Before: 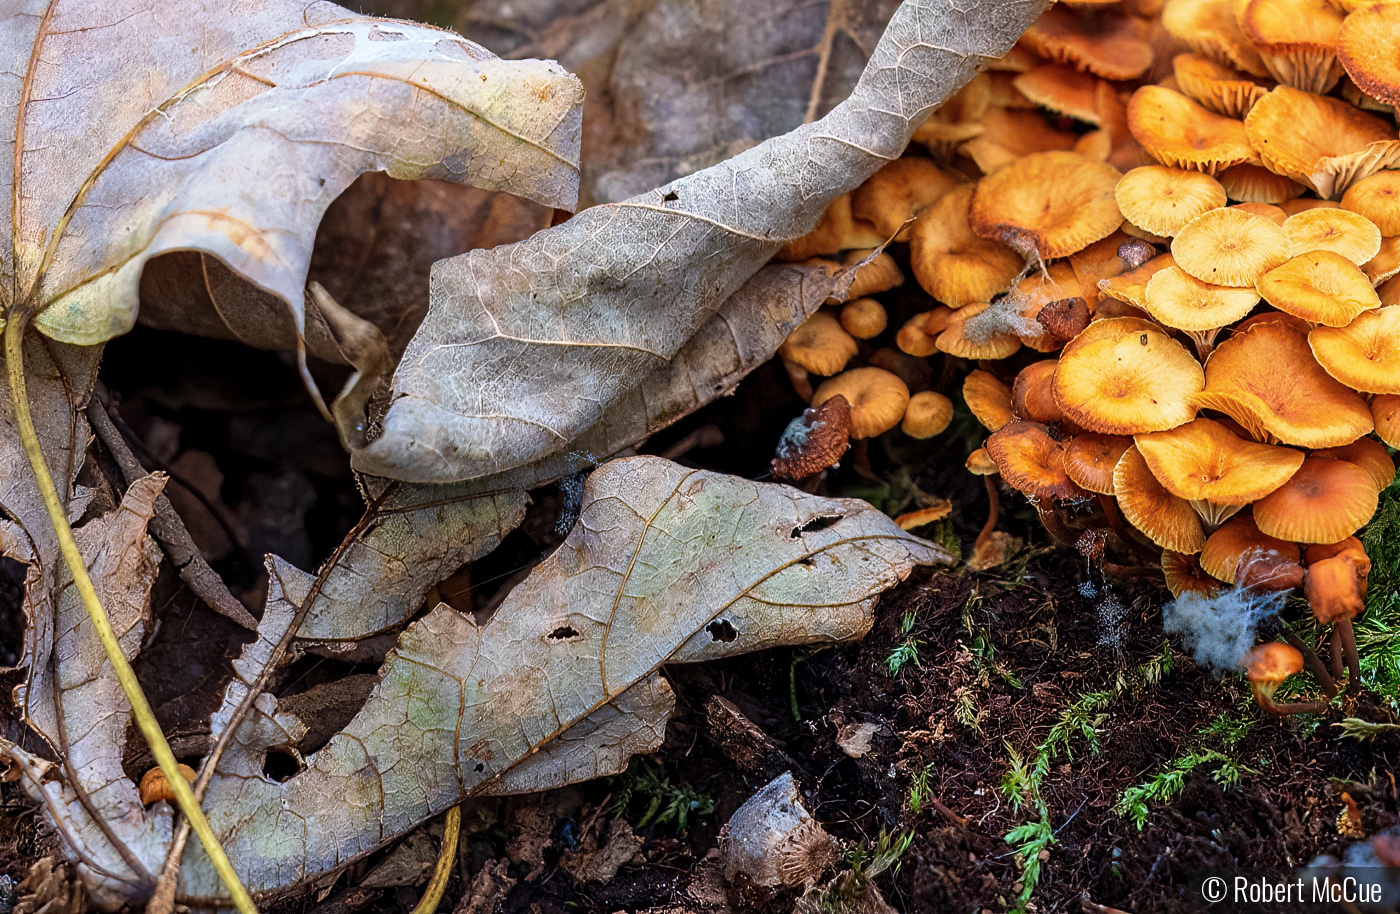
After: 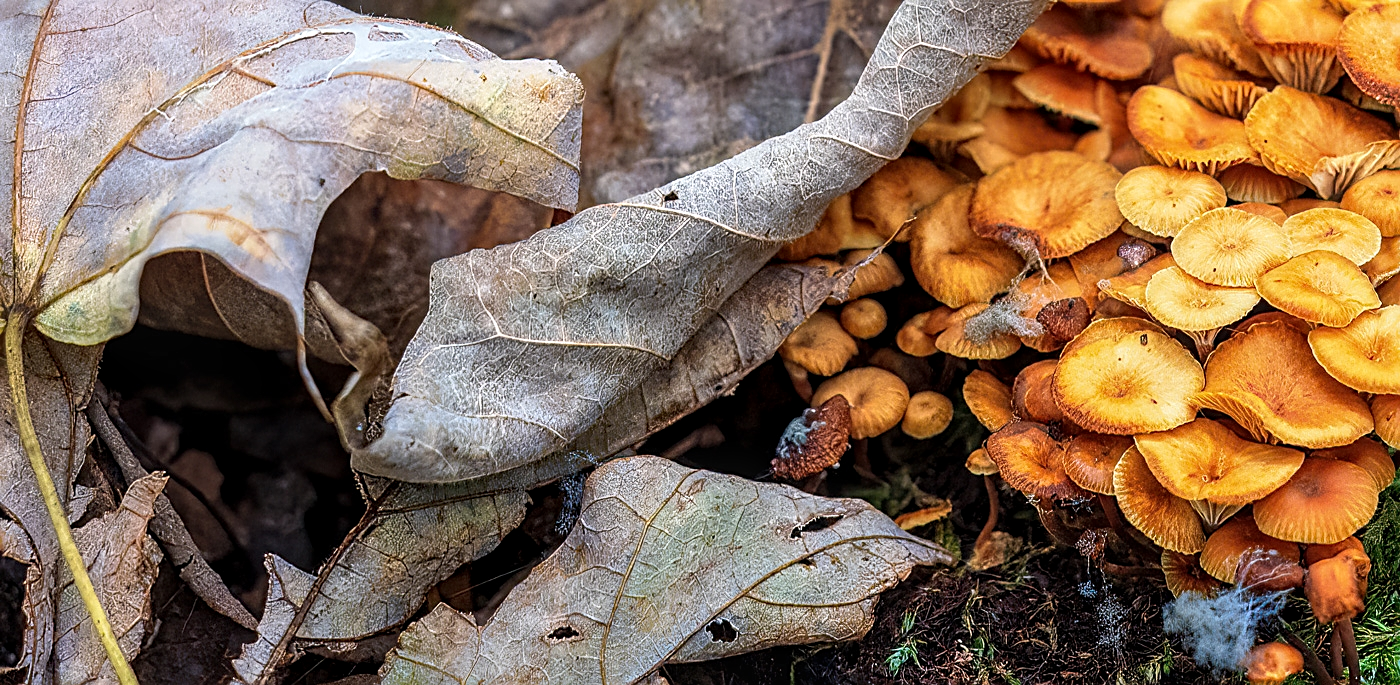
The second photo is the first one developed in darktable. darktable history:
crop: bottom 24.982%
sharpen: on, module defaults
local contrast: on, module defaults
